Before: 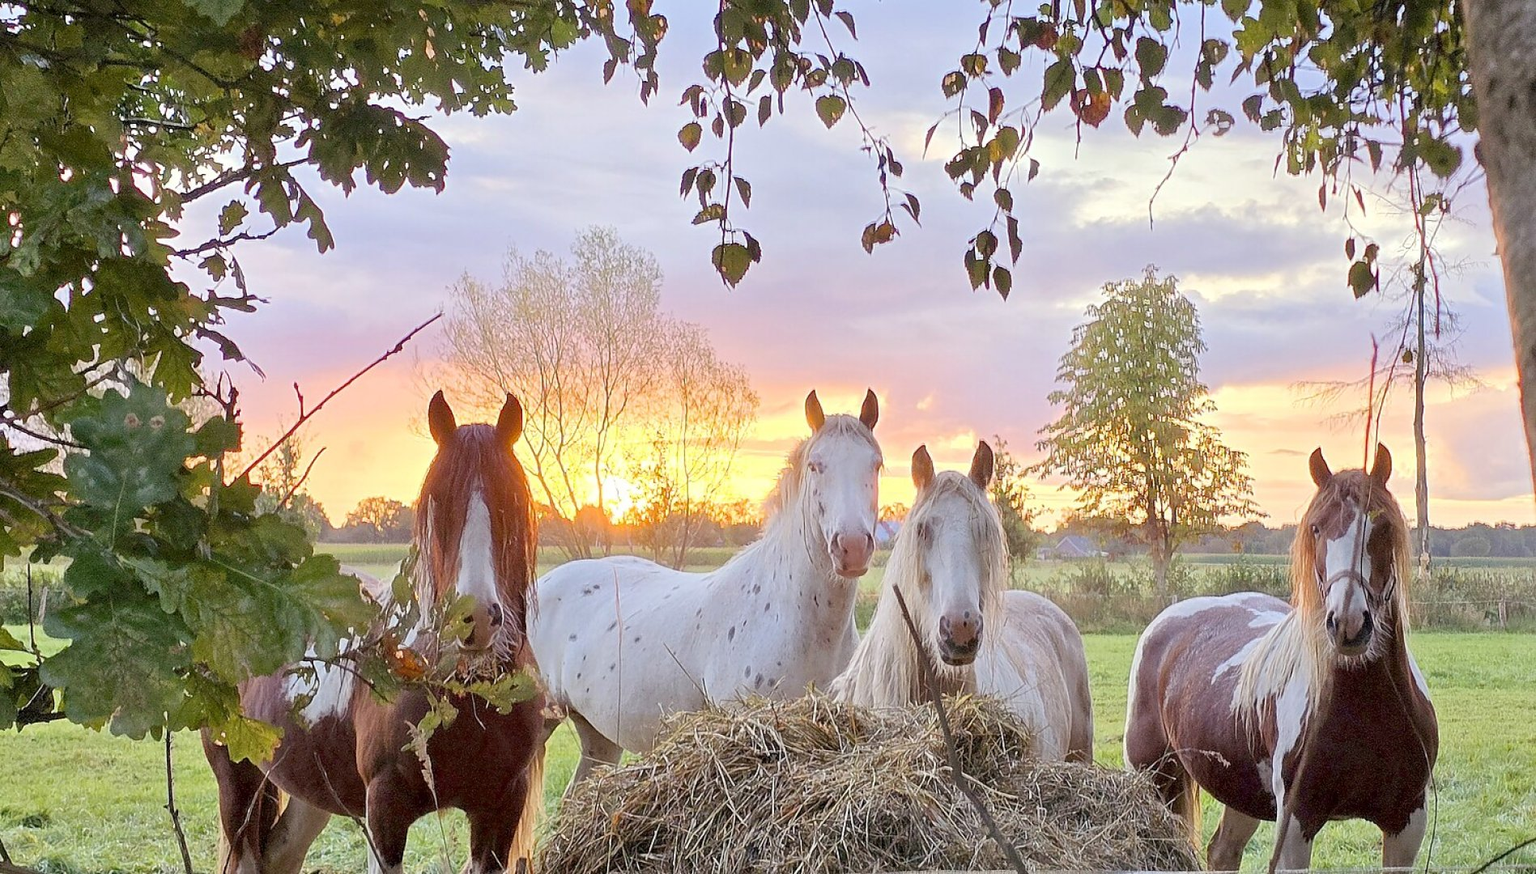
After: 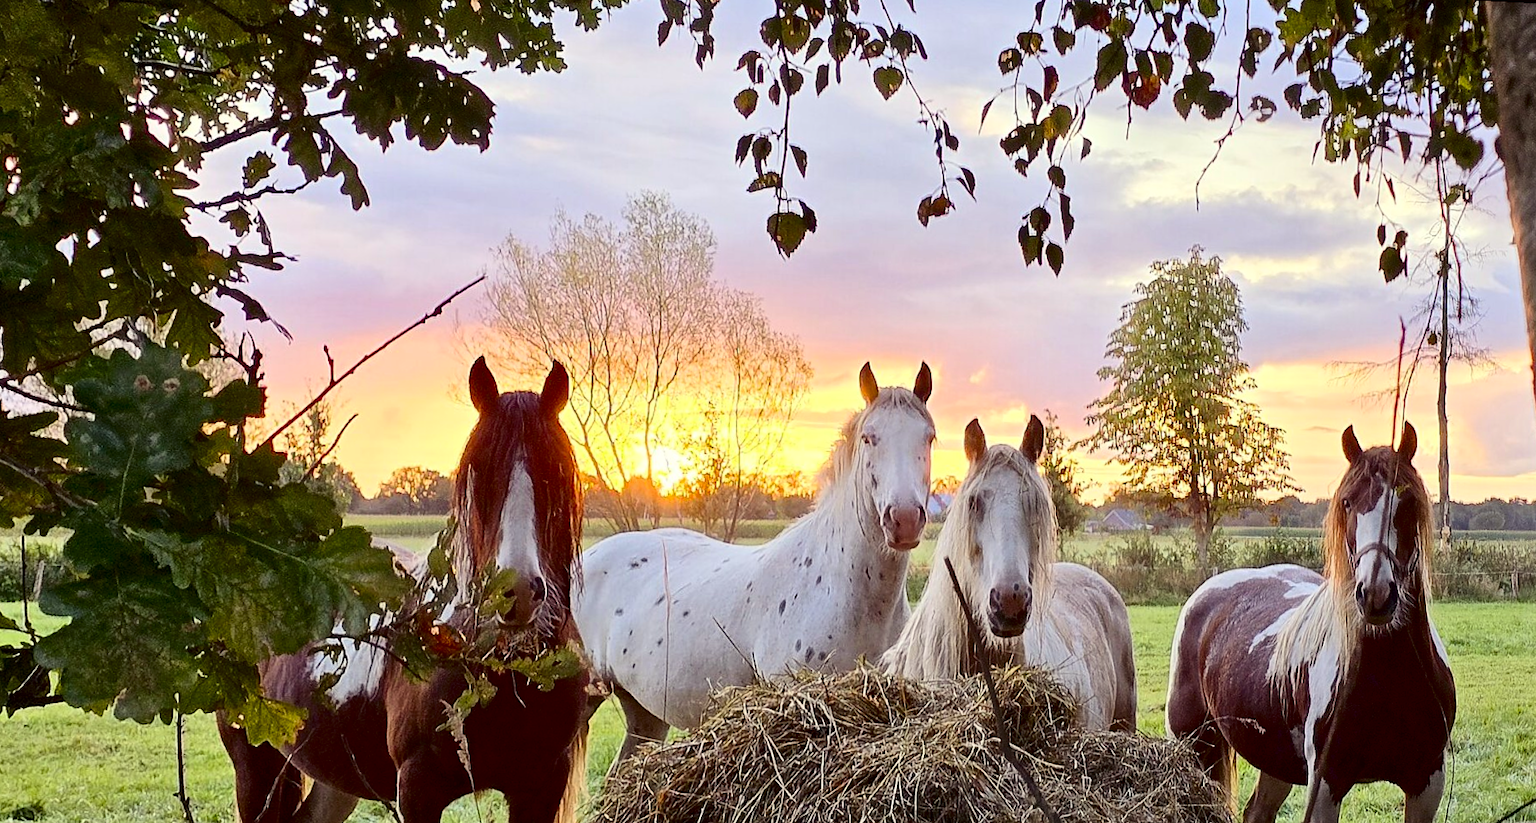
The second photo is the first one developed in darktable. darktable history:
contrast brightness saturation: contrast 0.24, brightness -0.24, saturation 0.14
rotate and perspective: rotation 0.679°, lens shift (horizontal) 0.136, crop left 0.009, crop right 0.991, crop top 0.078, crop bottom 0.95
color correction: highlights a* -0.95, highlights b* 4.5, shadows a* 3.55
